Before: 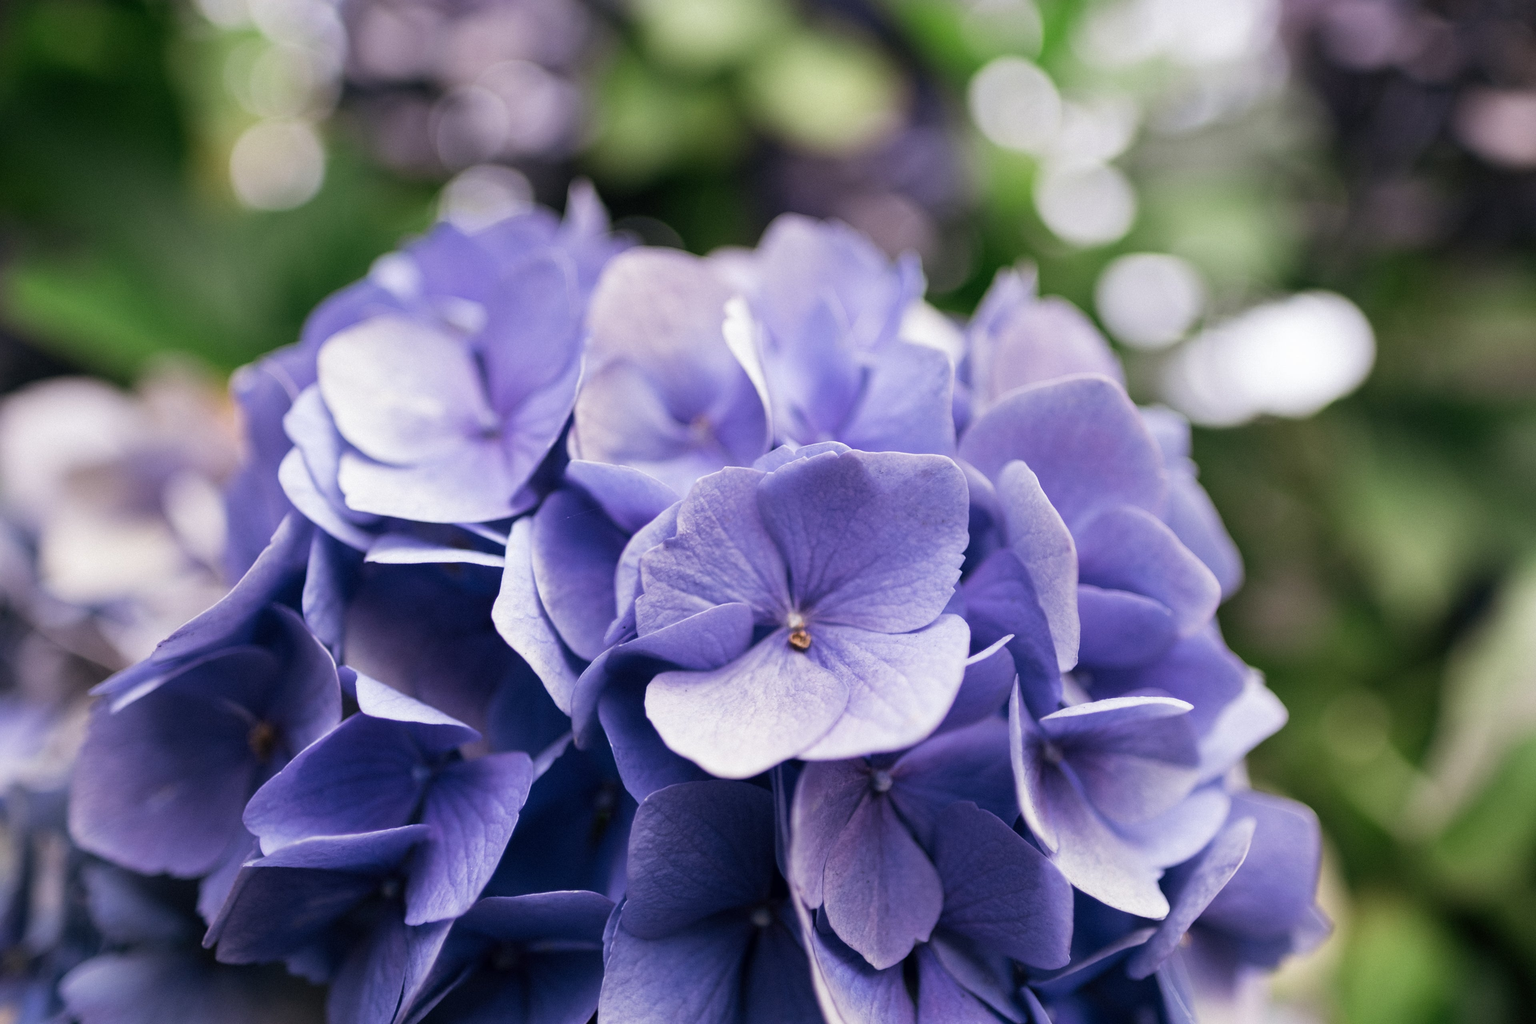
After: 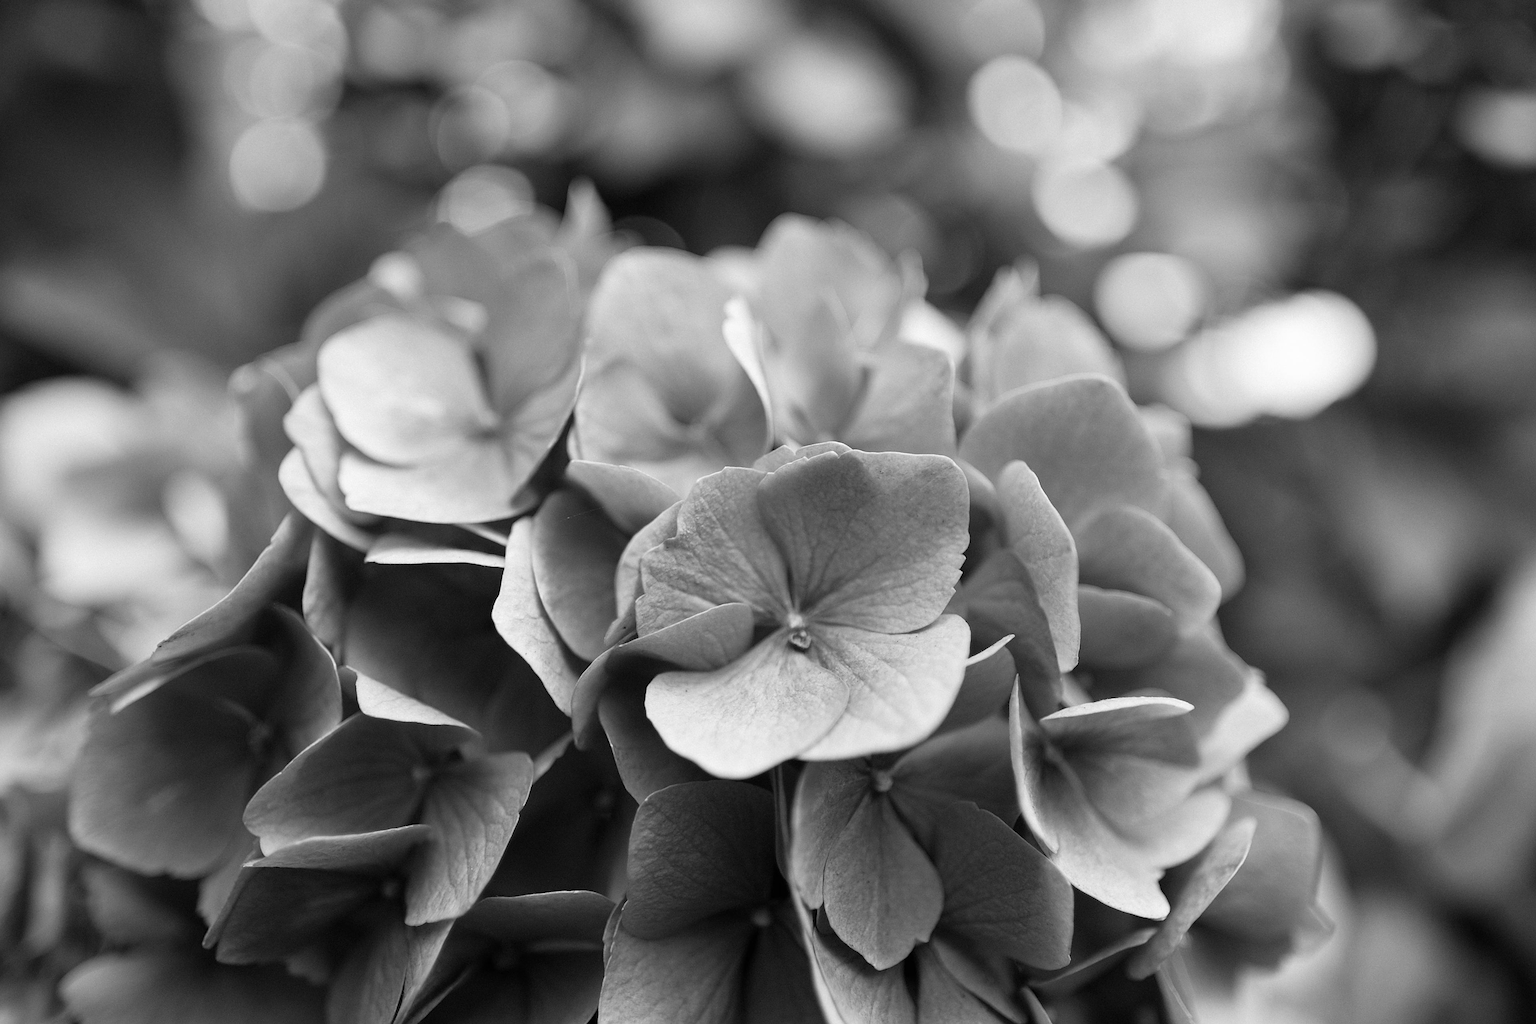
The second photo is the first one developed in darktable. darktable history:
sharpen: on, module defaults
tone equalizer: on, module defaults
monochrome: on, module defaults
